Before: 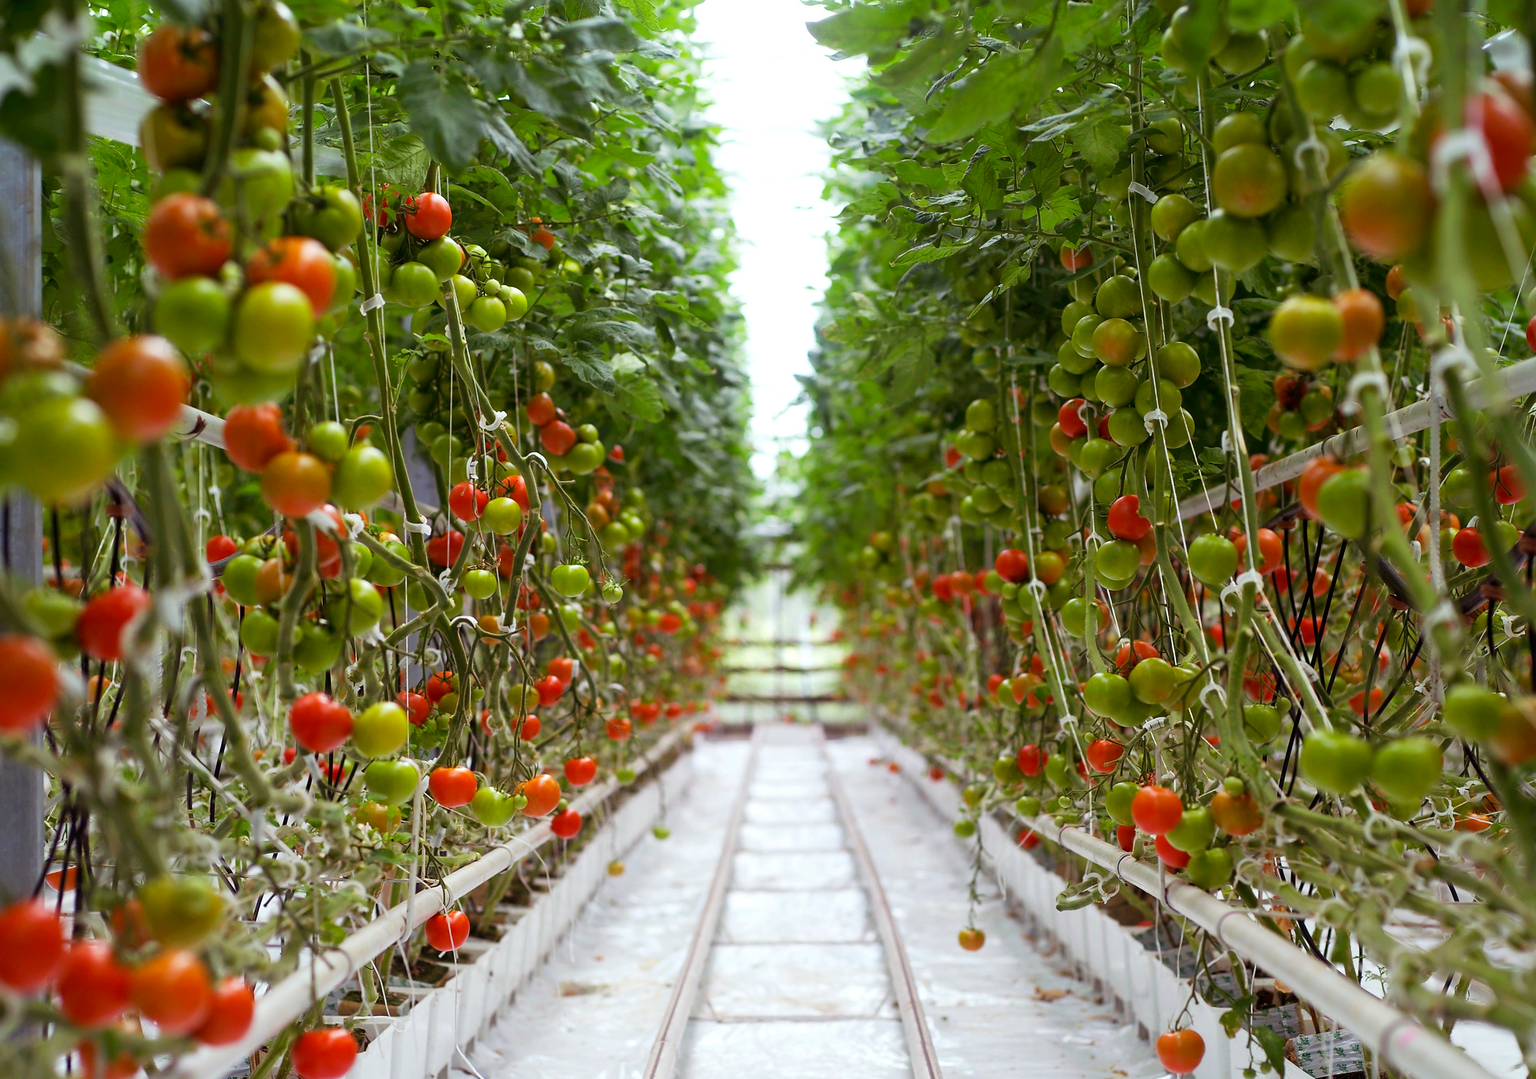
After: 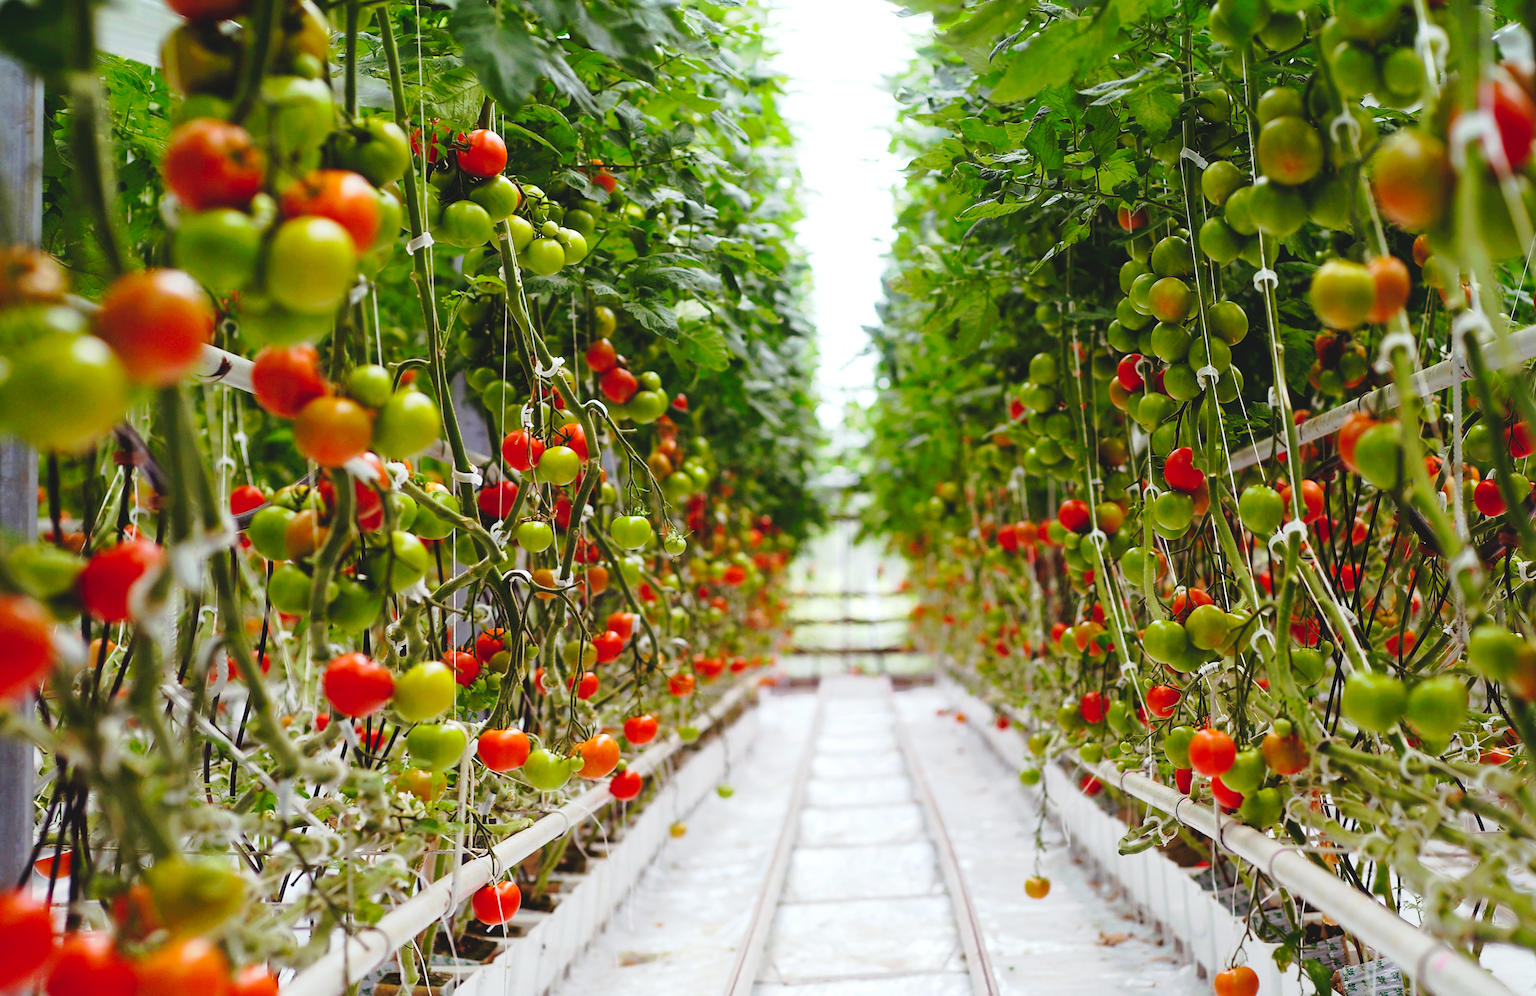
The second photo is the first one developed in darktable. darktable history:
tone curve: curves: ch0 [(0, 0) (0.003, 0.085) (0.011, 0.086) (0.025, 0.086) (0.044, 0.088) (0.069, 0.093) (0.1, 0.102) (0.136, 0.12) (0.177, 0.157) (0.224, 0.203) (0.277, 0.277) (0.335, 0.36) (0.399, 0.463) (0.468, 0.559) (0.543, 0.626) (0.623, 0.703) (0.709, 0.789) (0.801, 0.869) (0.898, 0.927) (1, 1)], preserve colors none
rotate and perspective: rotation -0.013°, lens shift (vertical) -0.027, lens shift (horizontal) 0.178, crop left 0.016, crop right 0.989, crop top 0.082, crop bottom 0.918
